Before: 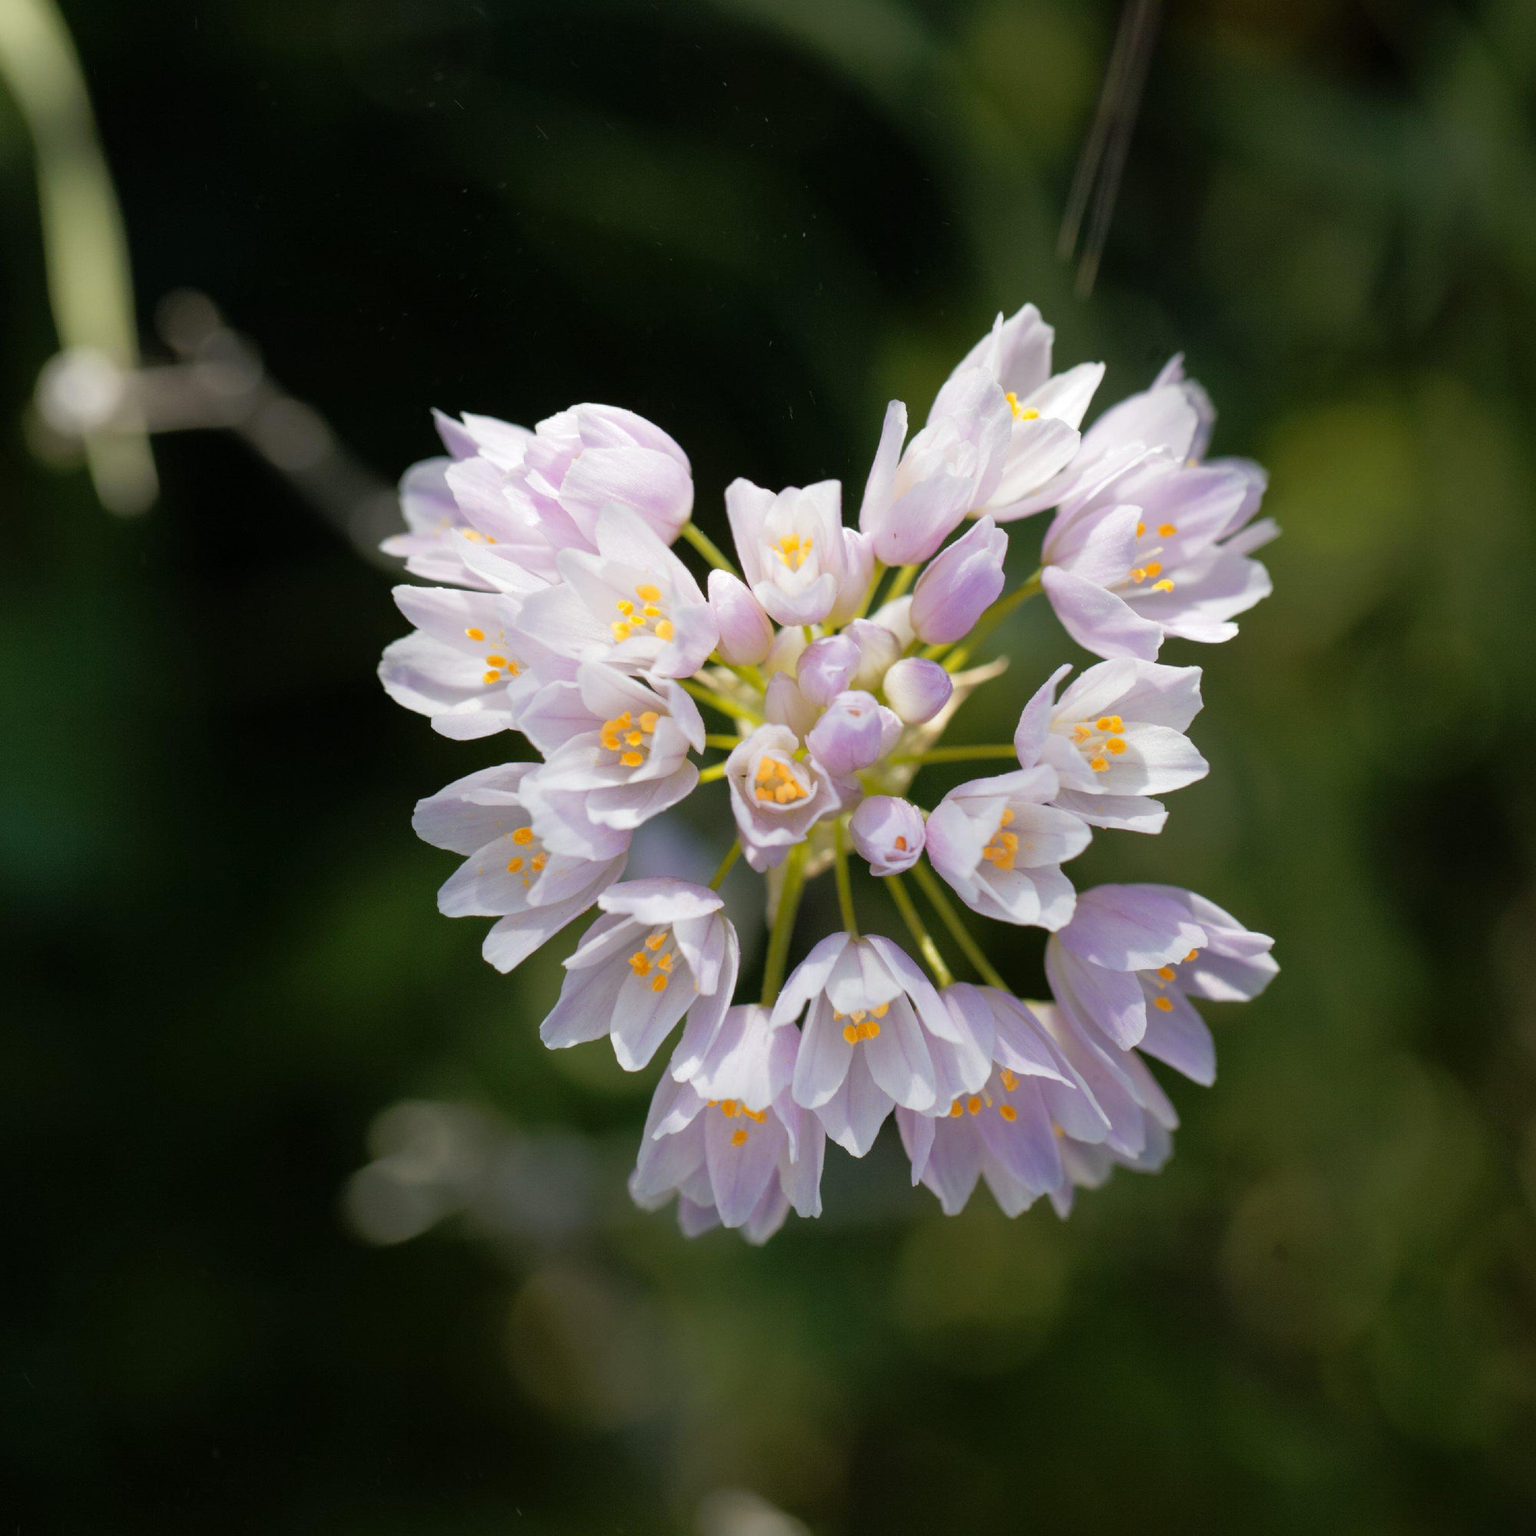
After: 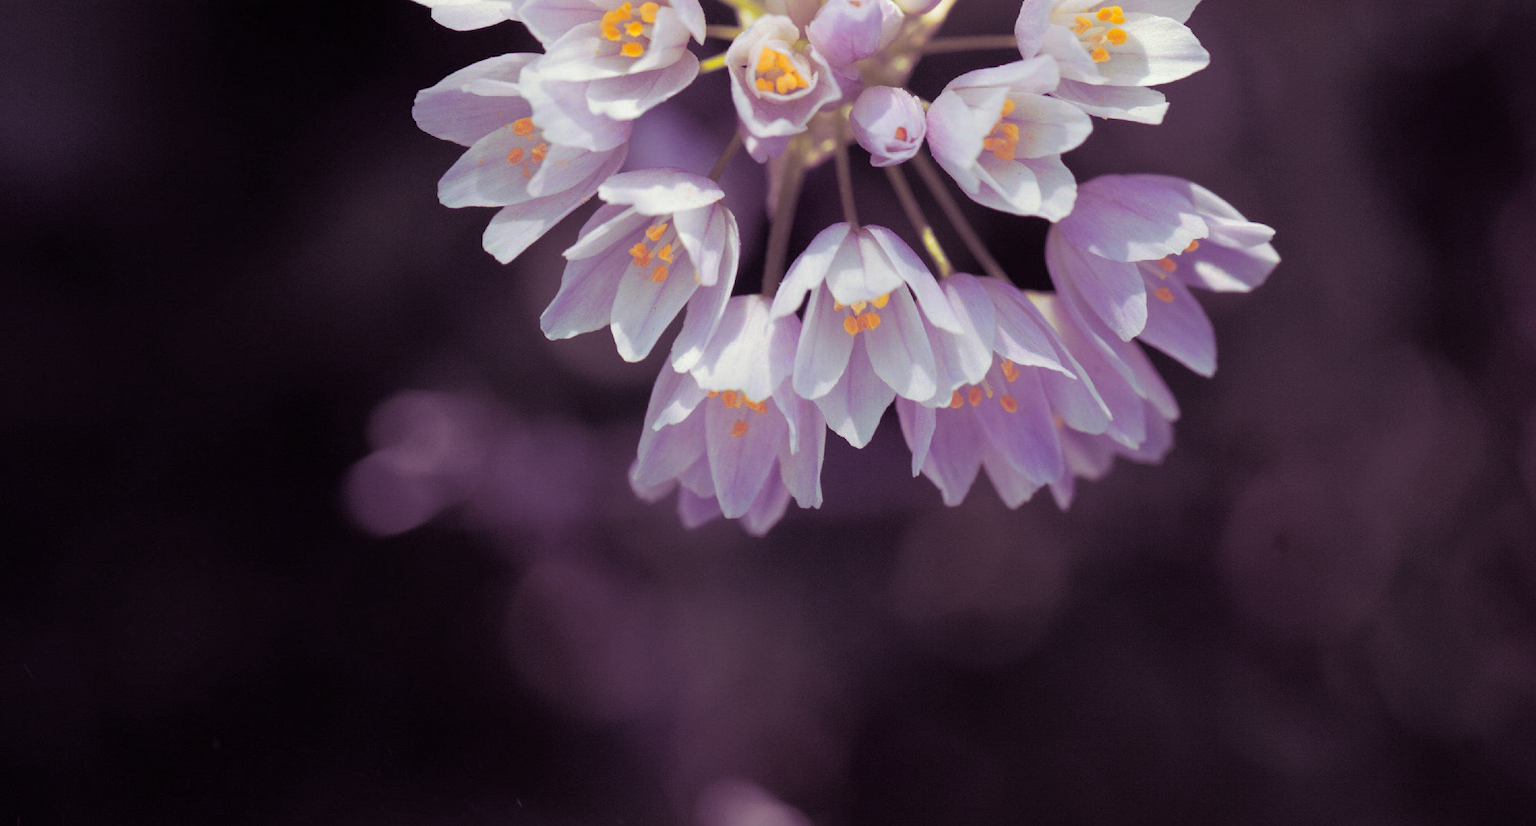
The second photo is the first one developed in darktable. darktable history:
split-toning: shadows › hue 277.2°, shadows › saturation 0.74
tone equalizer: on, module defaults
crop and rotate: top 46.237%
